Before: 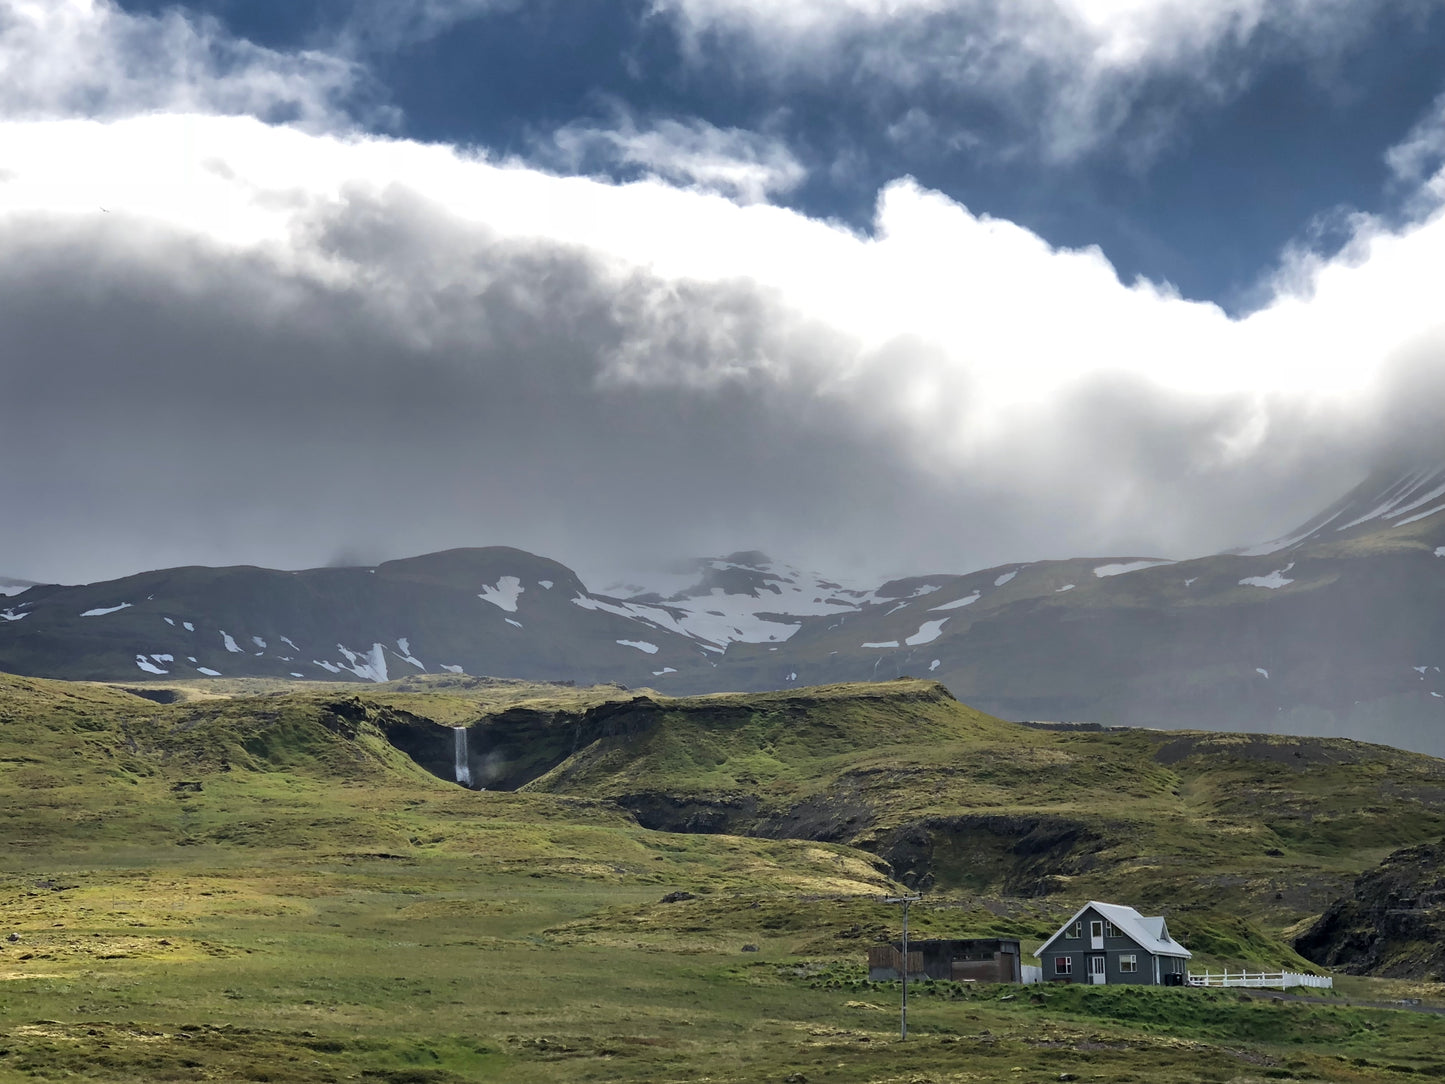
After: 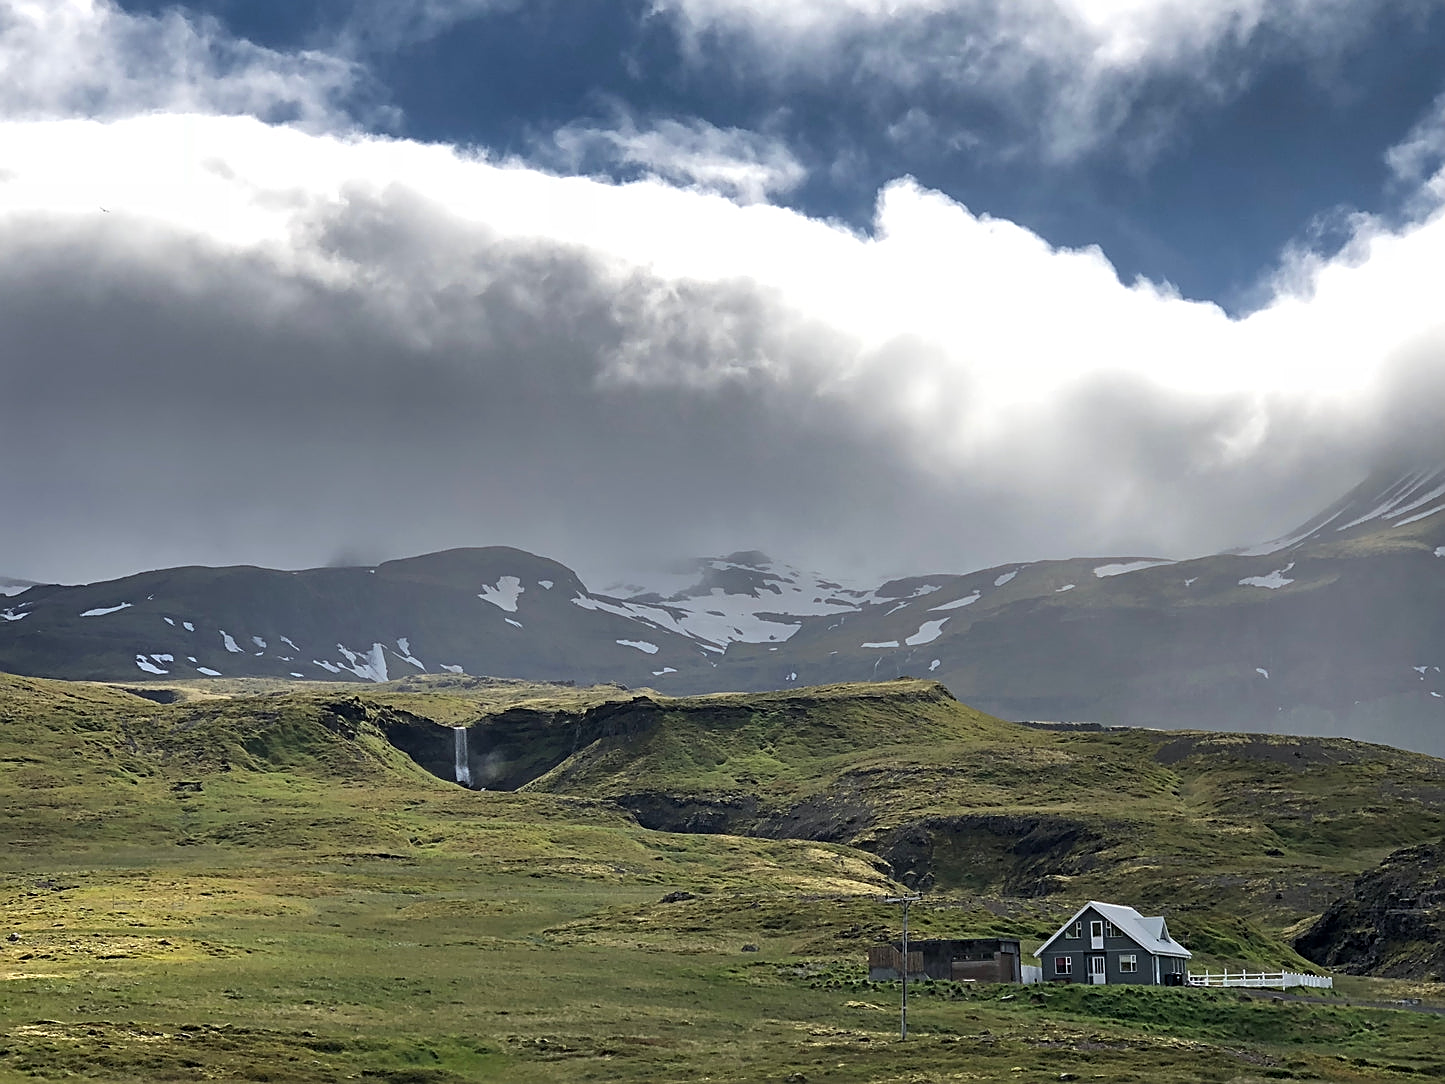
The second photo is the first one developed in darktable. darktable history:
sharpen: amount 0.746
